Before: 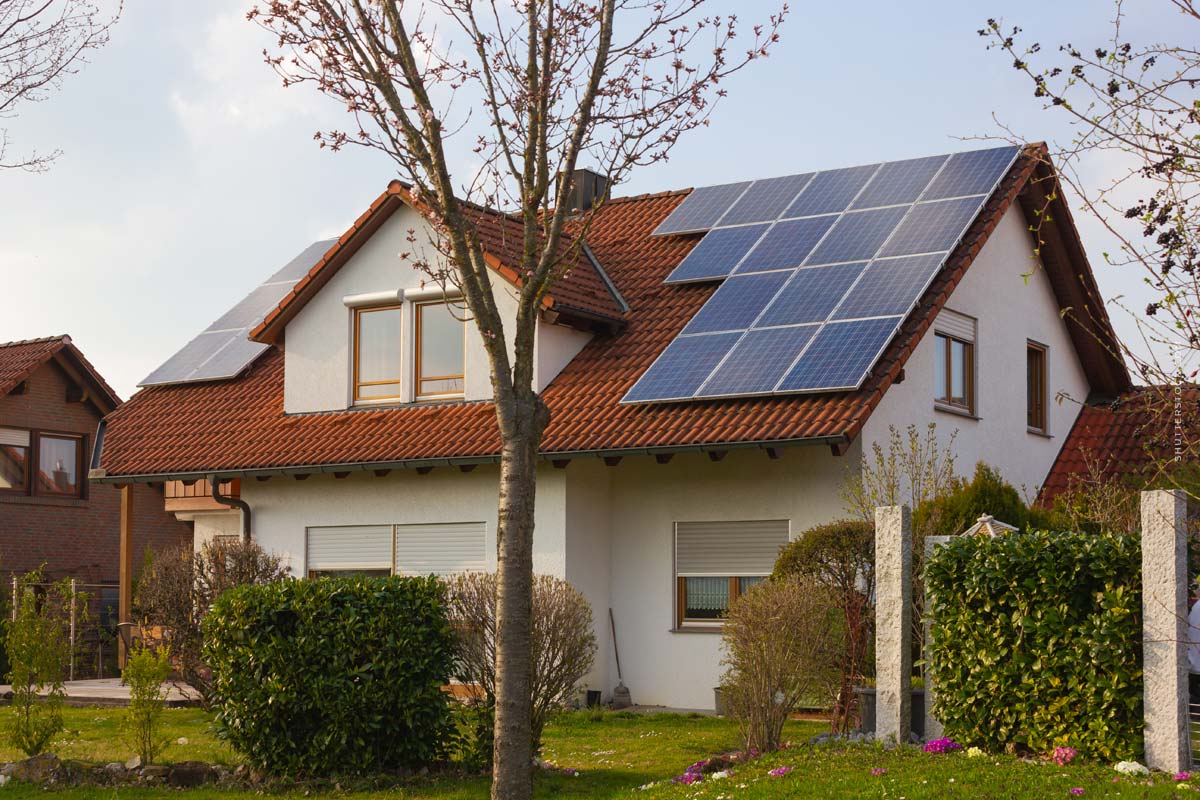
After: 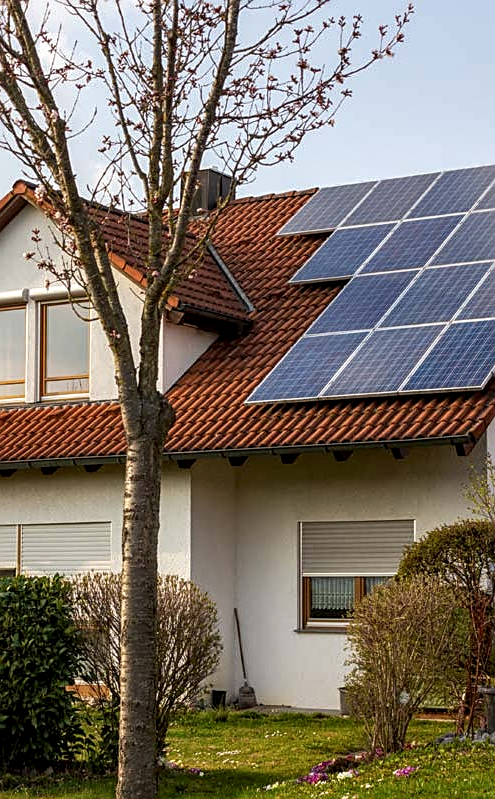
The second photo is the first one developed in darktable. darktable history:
tone equalizer: edges refinement/feathering 500, mask exposure compensation -1.57 EV, preserve details guided filter
sharpen: on, module defaults
local contrast: detail 161%
crop: left 31.293%, right 27.438%
